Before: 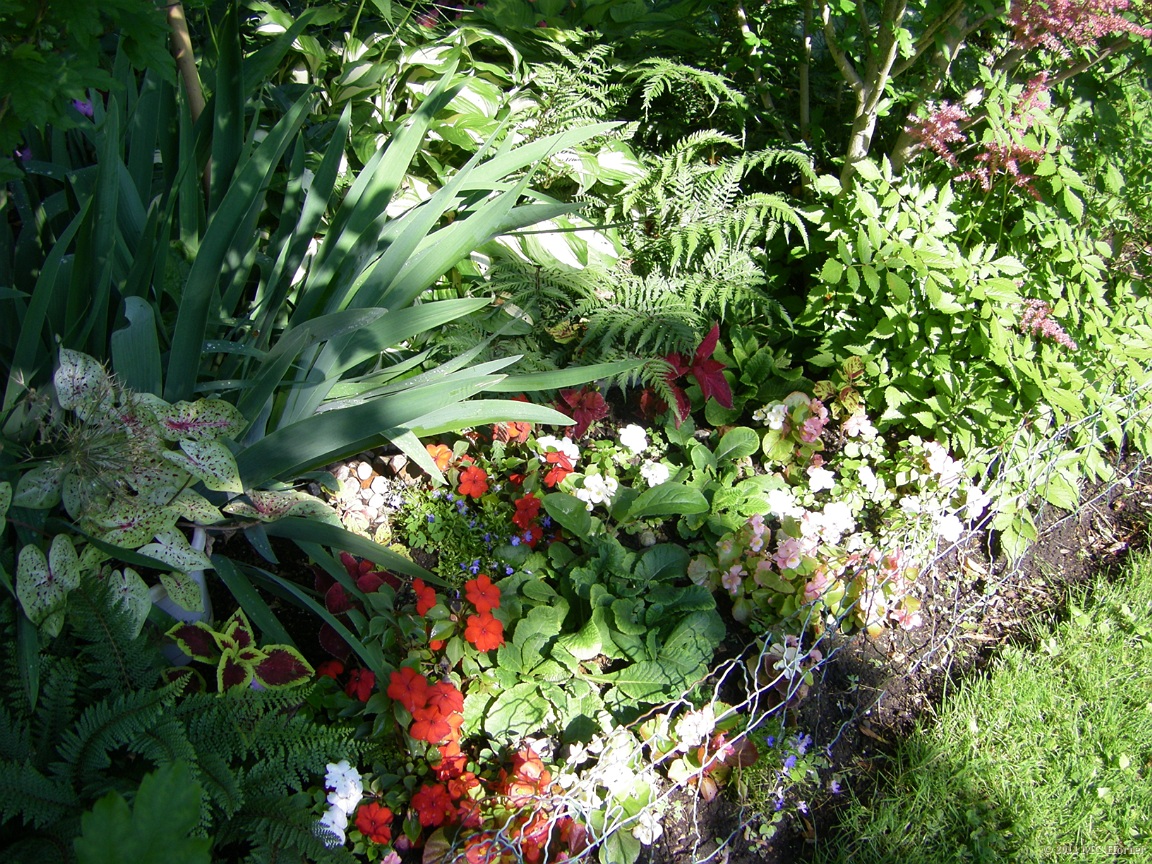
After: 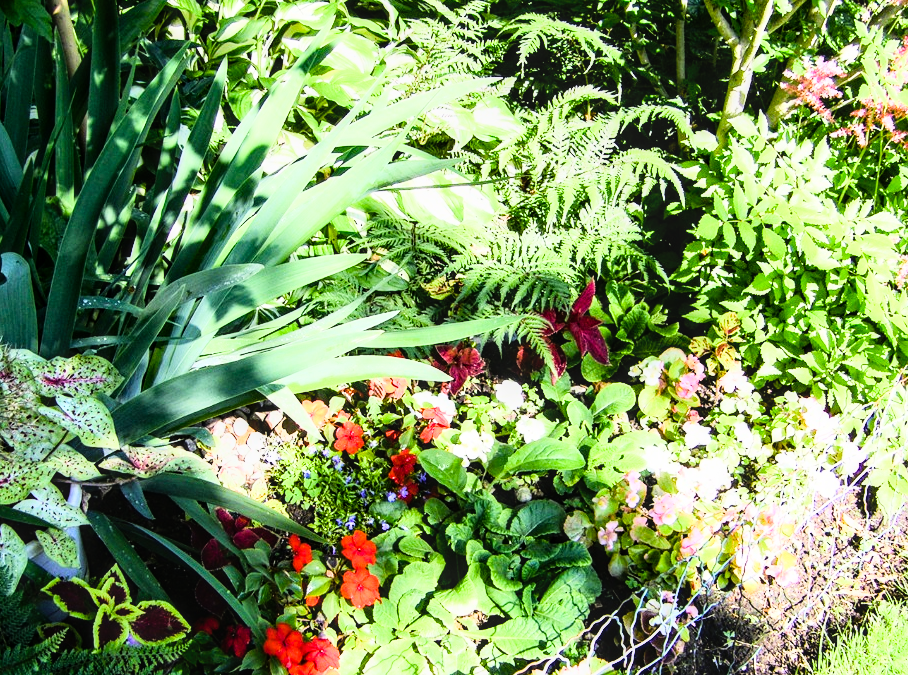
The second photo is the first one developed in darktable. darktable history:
crop and rotate: left 10.77%, top 5.1%, right 10.41%, bottom 16.76%
local contrast: on, module defaults
color balance rgb: perceptual saturation grading › global saturation 20%, perceptual saturation grading › highlights -50%, perceptual saturation grading › shadows 30%, perceptual brilliance grading › global brilliance 10%, perceptual brilliance grading › shadows 15%
rgb curve: curves: ch0 [(0, 0) (0.21, 0.15) (0.24, 0.21) (0.5, 0.75) (0.75, 0.96) (0.89, 0.99) (1, 1)]; ch1 [(0, 0.02) (0.21, 0.13) (0.25, 0.2) (0.5, 0.67) (0.75, 0.9) (0.89, 0.97) (1, 1)]; ch2 [(0, 0.02) (0.21, 0.13) (0.25, 0.2) (0.5, 0.67) (0.75, 0.9) (0.89, 0.97) (1, 1)], compensate middle gray true
